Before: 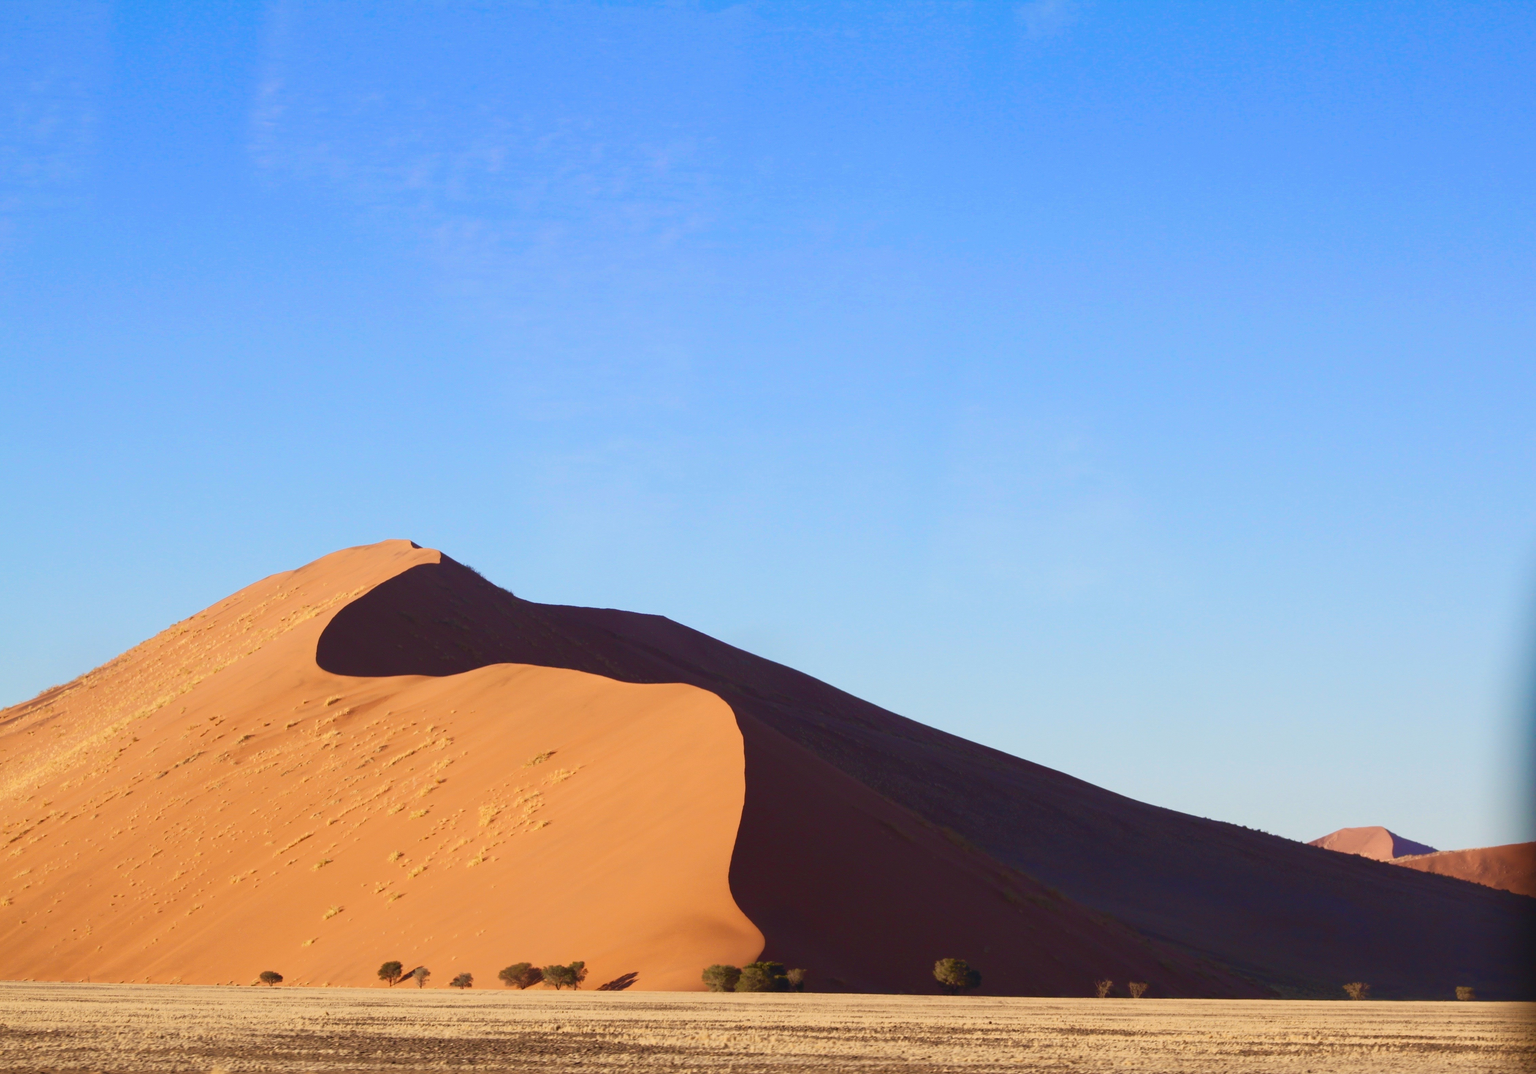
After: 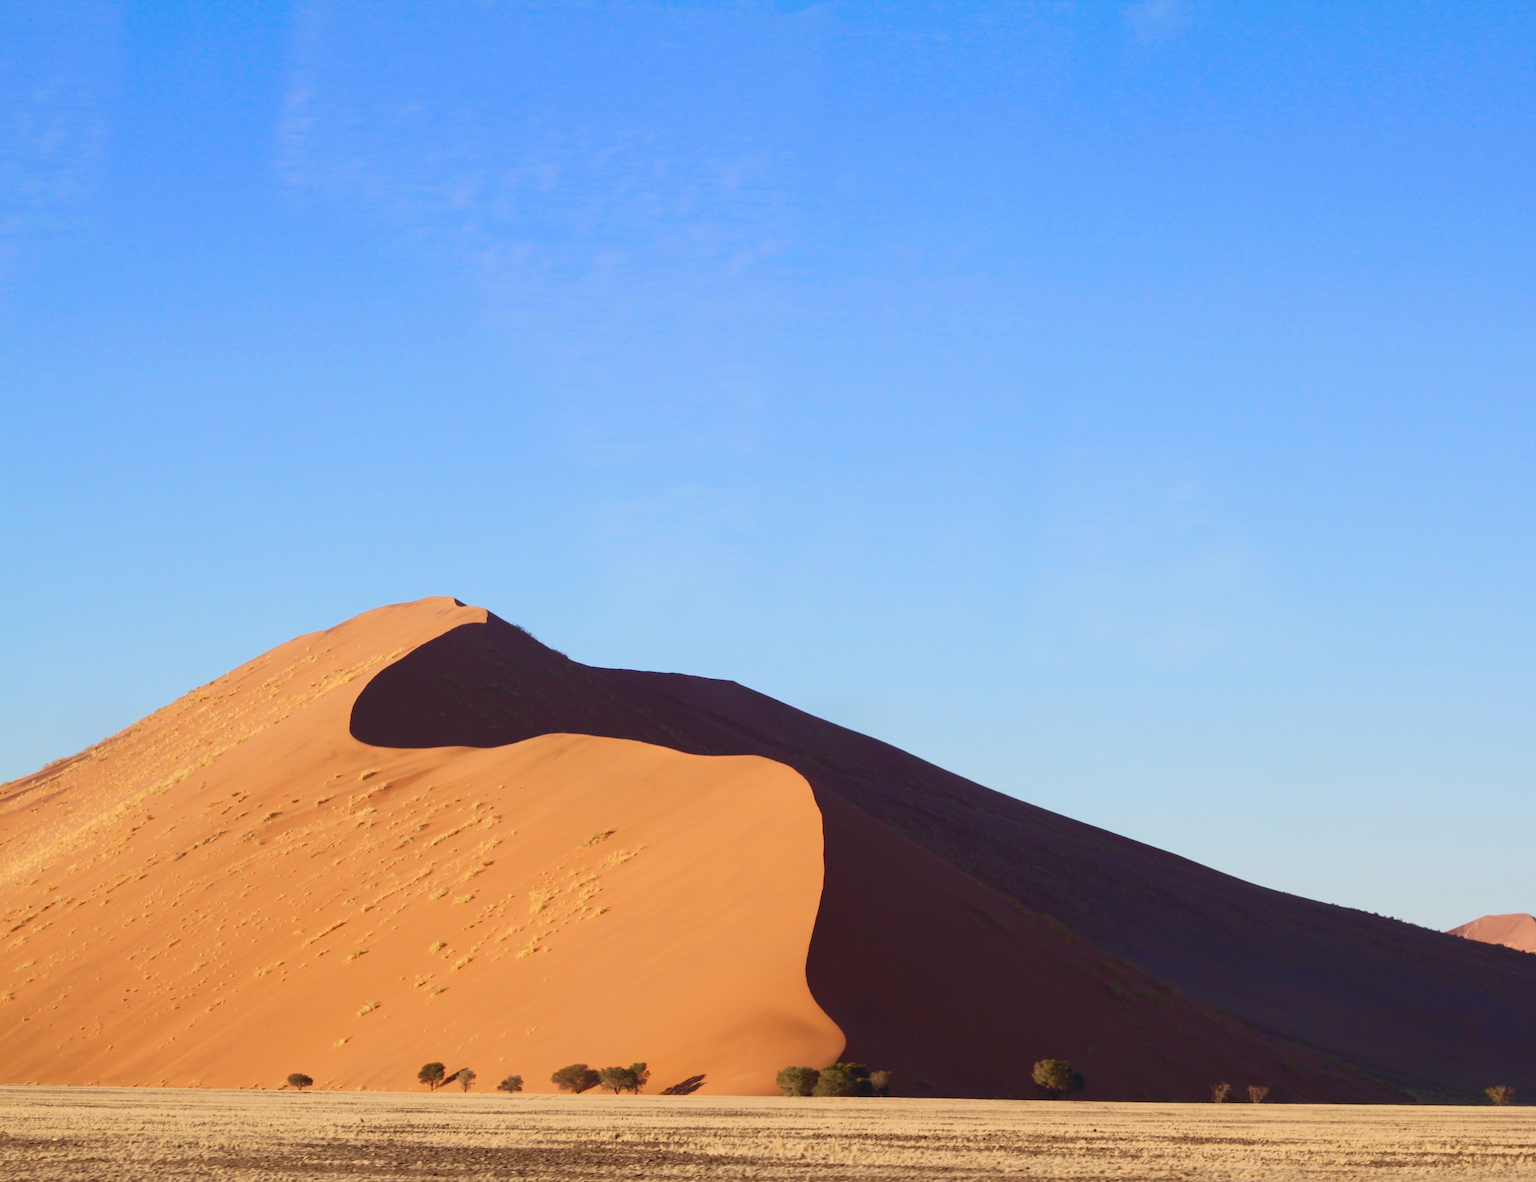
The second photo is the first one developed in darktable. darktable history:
crop: right 9.477%, bottom 0.019%
